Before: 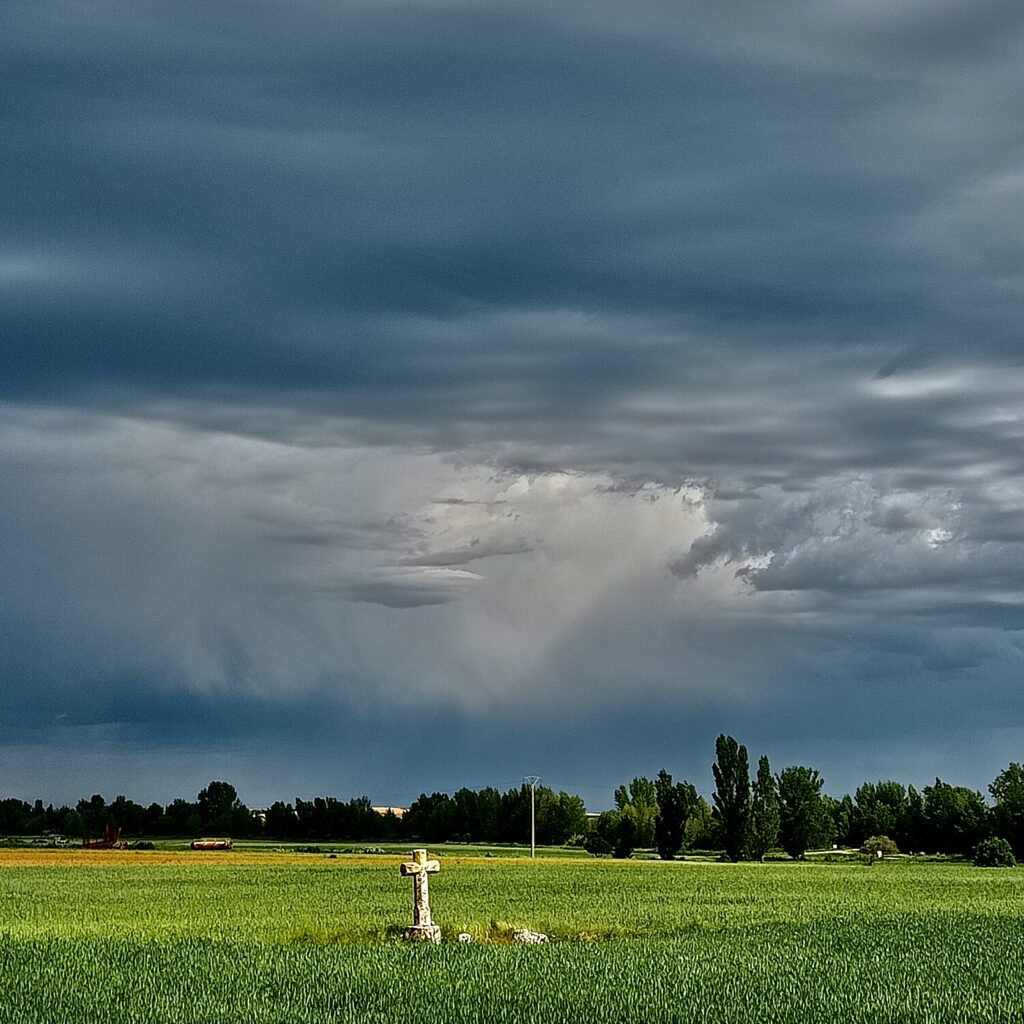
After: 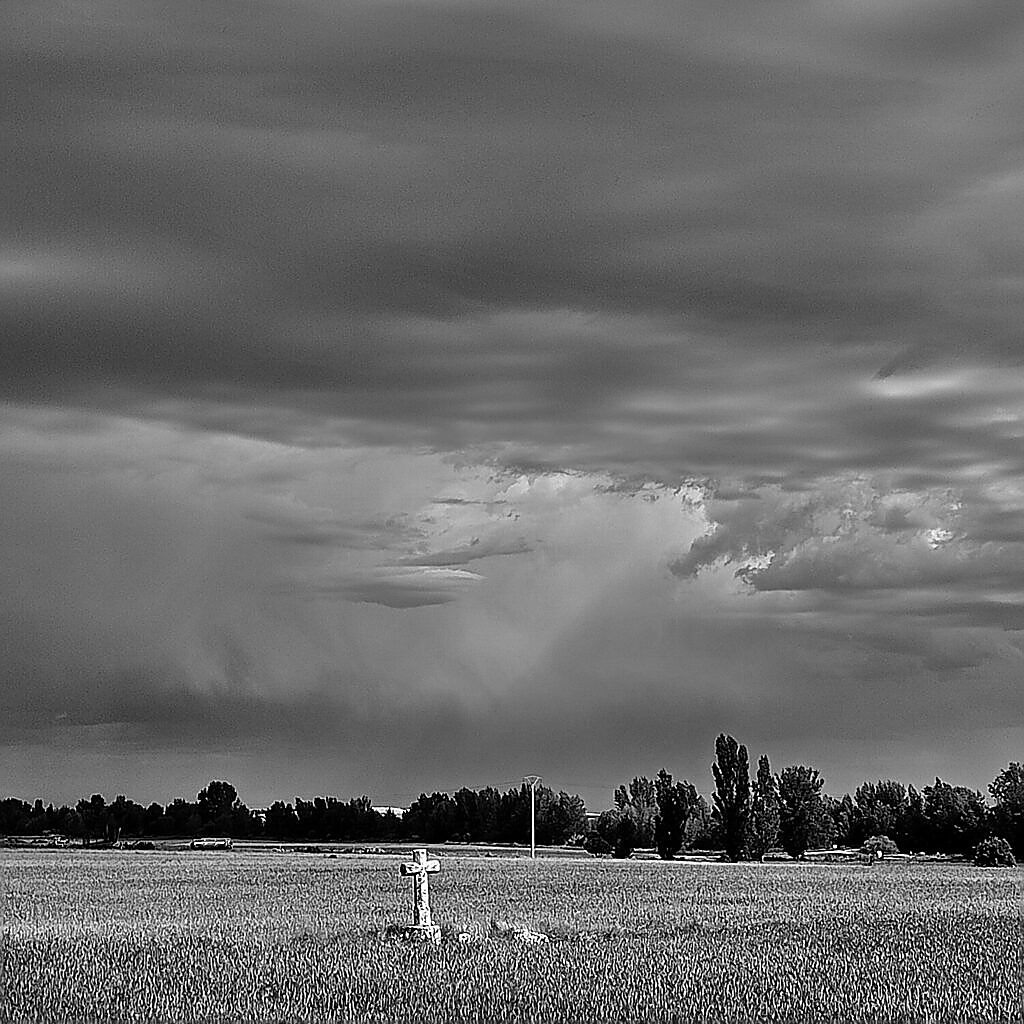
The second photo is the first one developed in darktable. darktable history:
shadows and highlights: radius 108.52, shadows 40.68, highlights -72.88, low approximation 0.01, soften with gaussian
contrast brightness saturation: saturation -1
white balance: red 0.974, blue 1.044
sharpen: radius 1.4, amount 1.25, threshold 0.7
